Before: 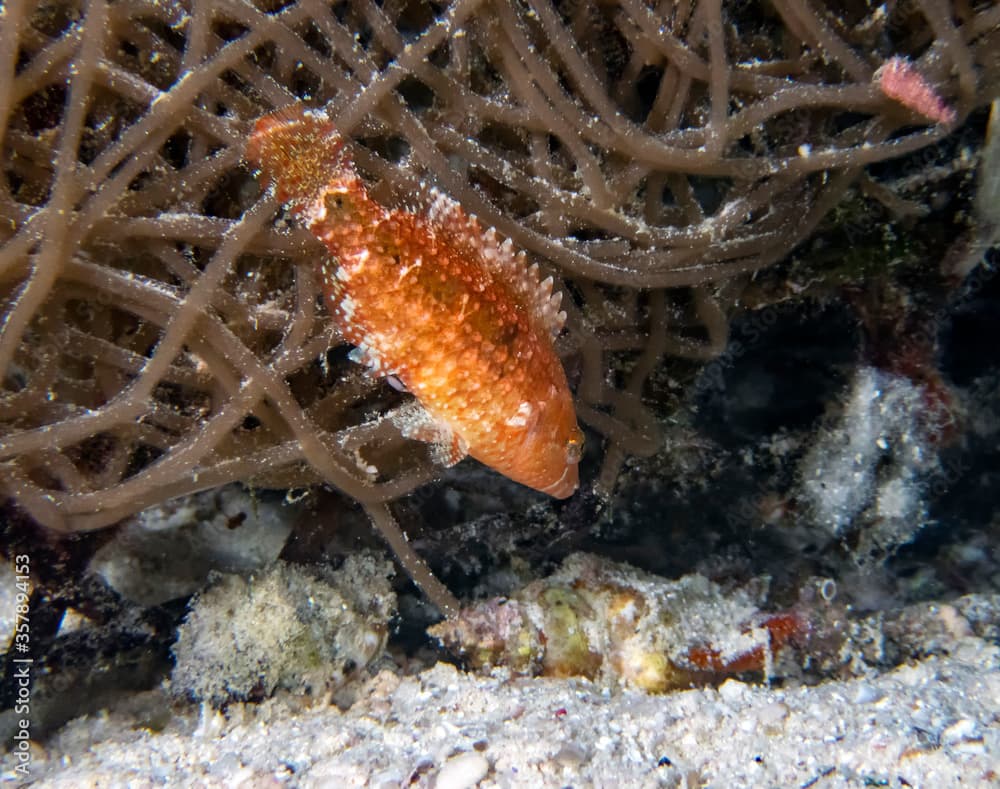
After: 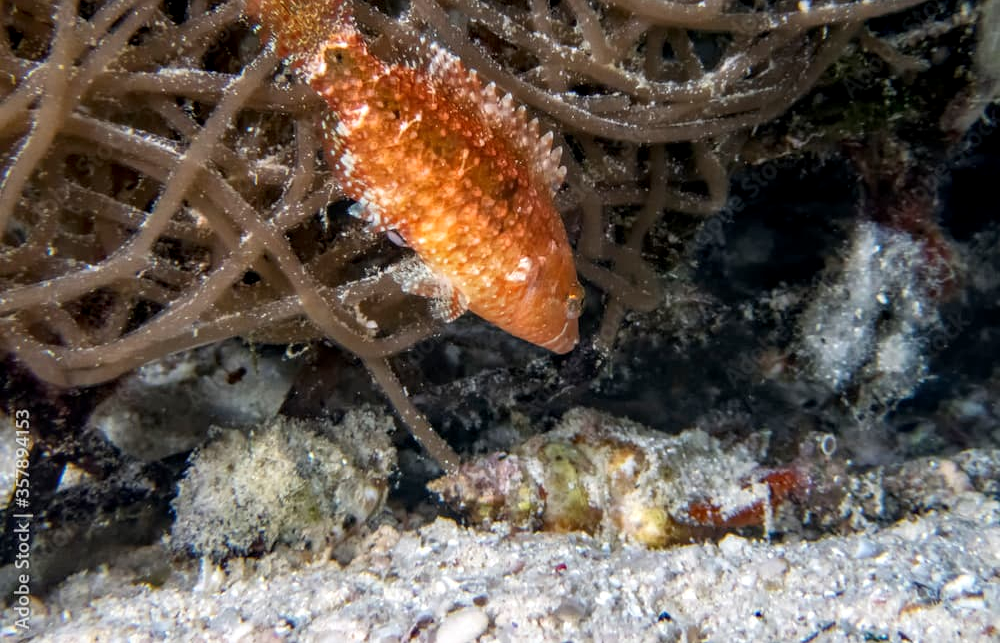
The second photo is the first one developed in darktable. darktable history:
crop and rotate: top 18.406%
local contrast: on, module defaults
